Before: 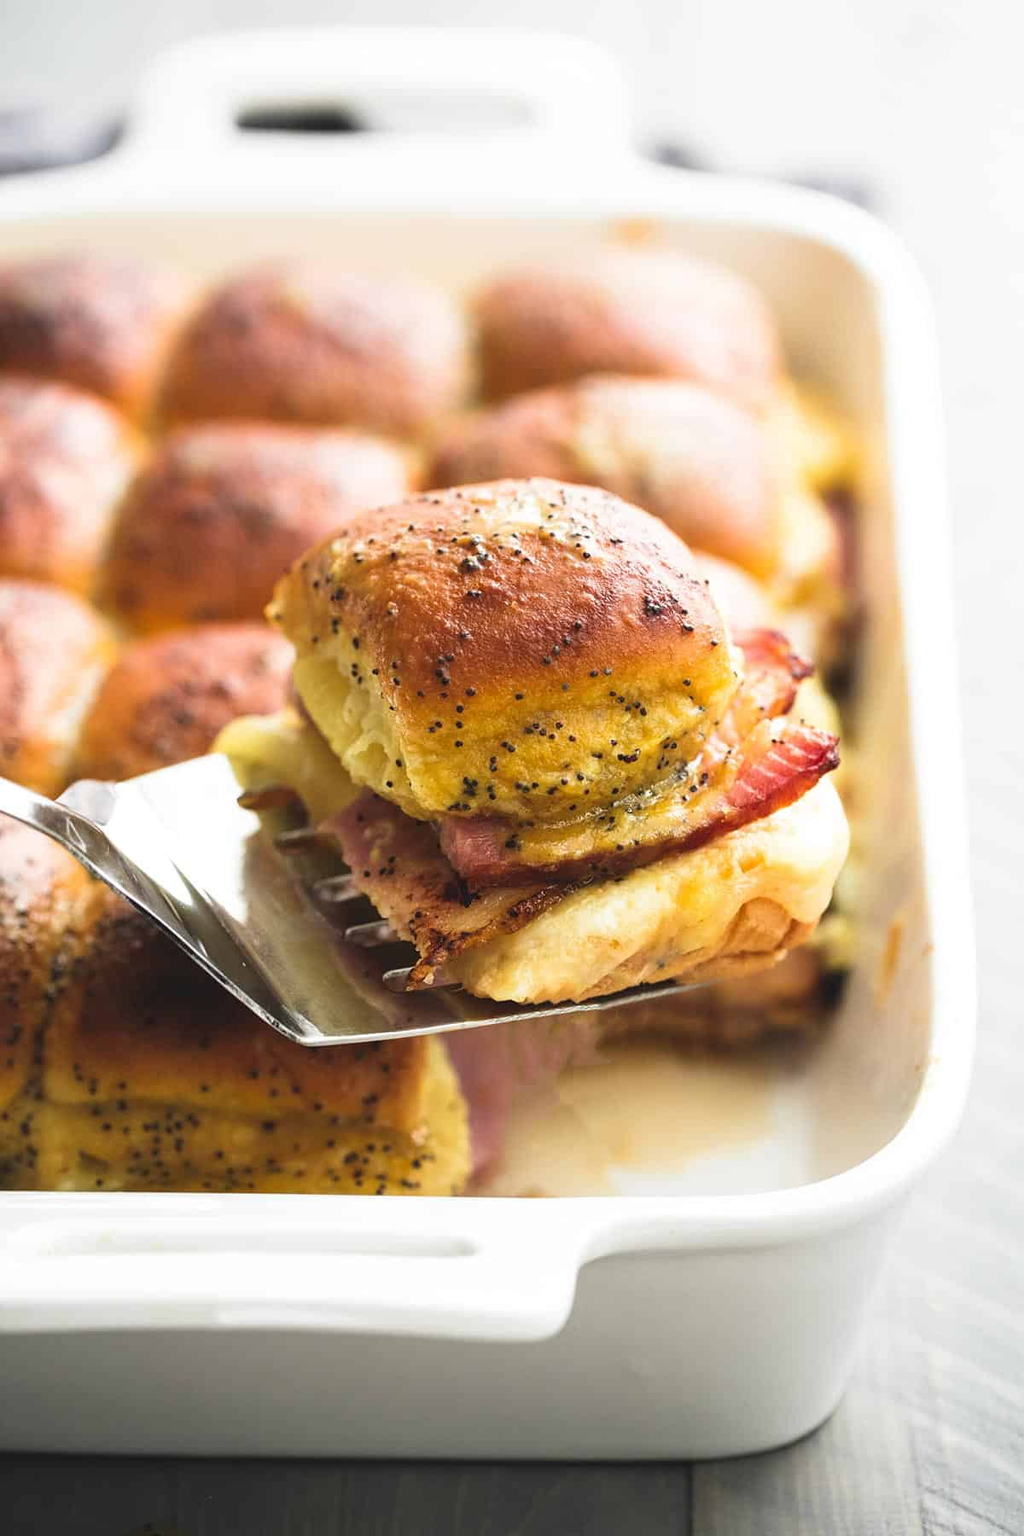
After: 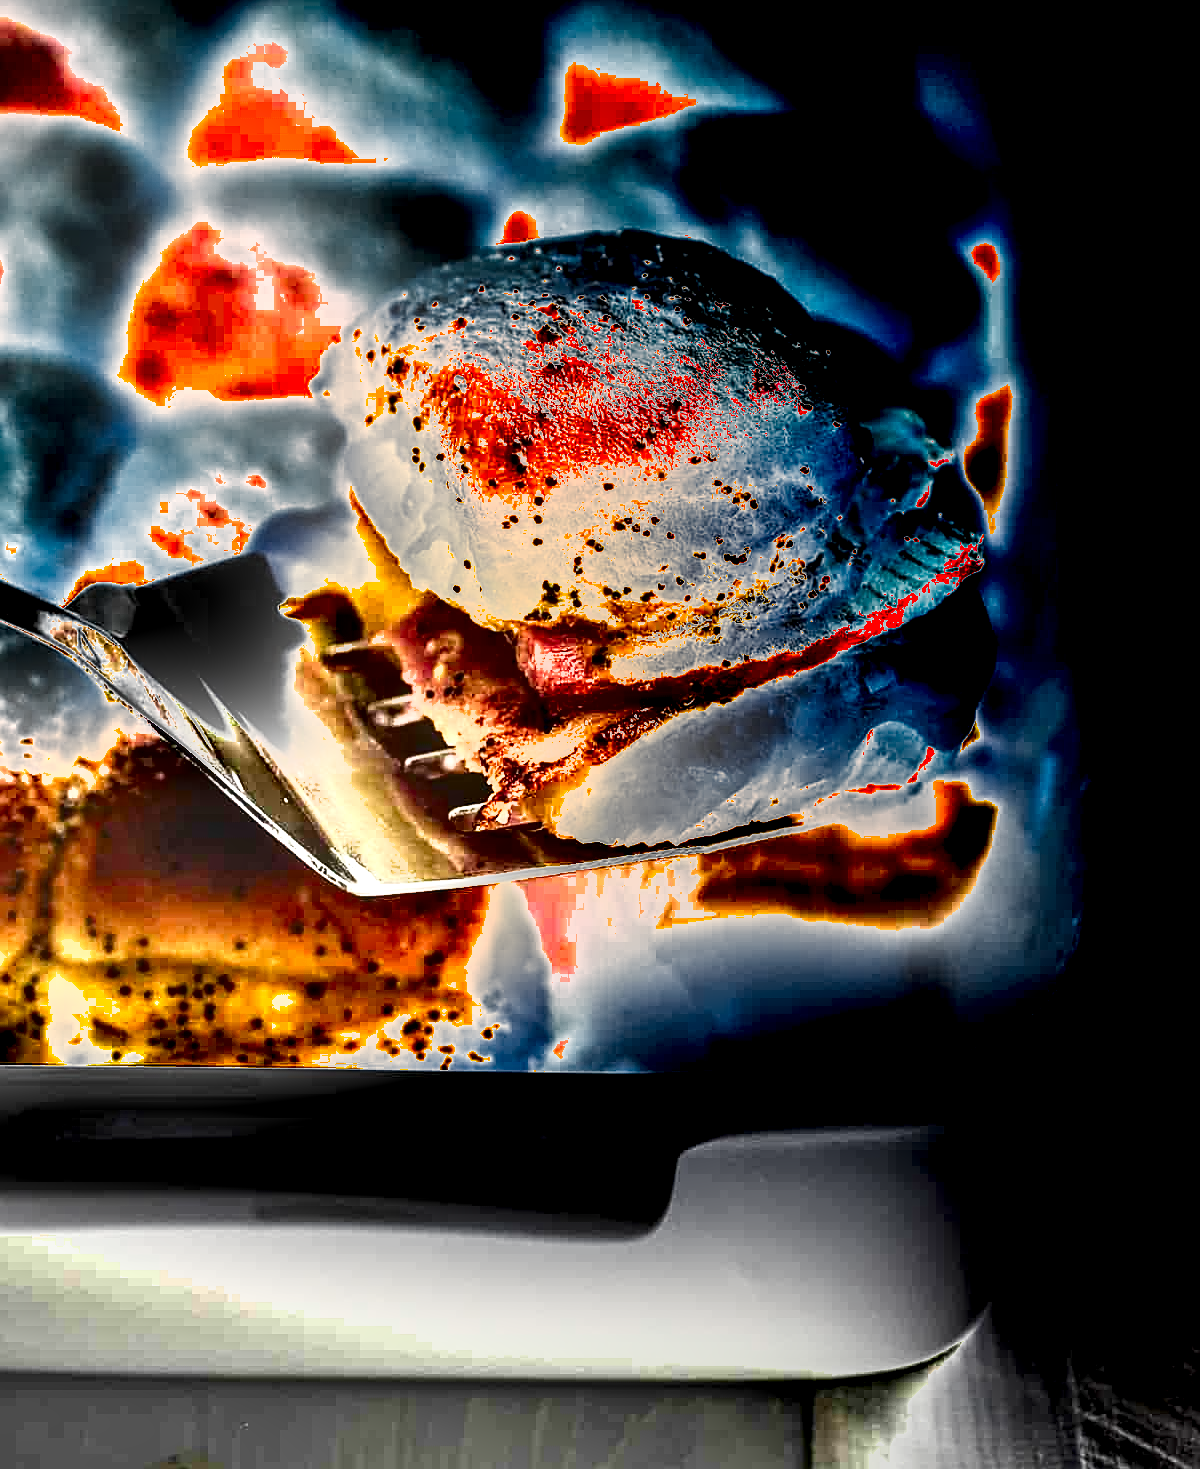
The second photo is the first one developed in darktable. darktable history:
crop and rotate: top 18.357%
sharpen: on, module defaults
shadows and highlights: soften with gaussian
color balance rgb: perceptual saturation grading › global saturation 20%, perceptual saturation grading › highlights -50.081%, perceptual saturation grading › shadows 30.843%, perceptual brilliance grading › global brilliance 9.678%, perceptual brilliance grading › shadows 15.399%, global vibrance 20%
exposure: black level correction 0, exposure 1.104 EV, compensate highlight preservation false
tone equalizer: -8 EV -1.11 EV, -7 EV -1.03 EV, -6 EV -0.88 EV, -5 EV -0.59 EV, -3 EV 0.594 EV, -2 EV 0.89 EV, -1 EV 0.999 EV, +0 EV 1.05 EV
local contrast: on, module defaults
